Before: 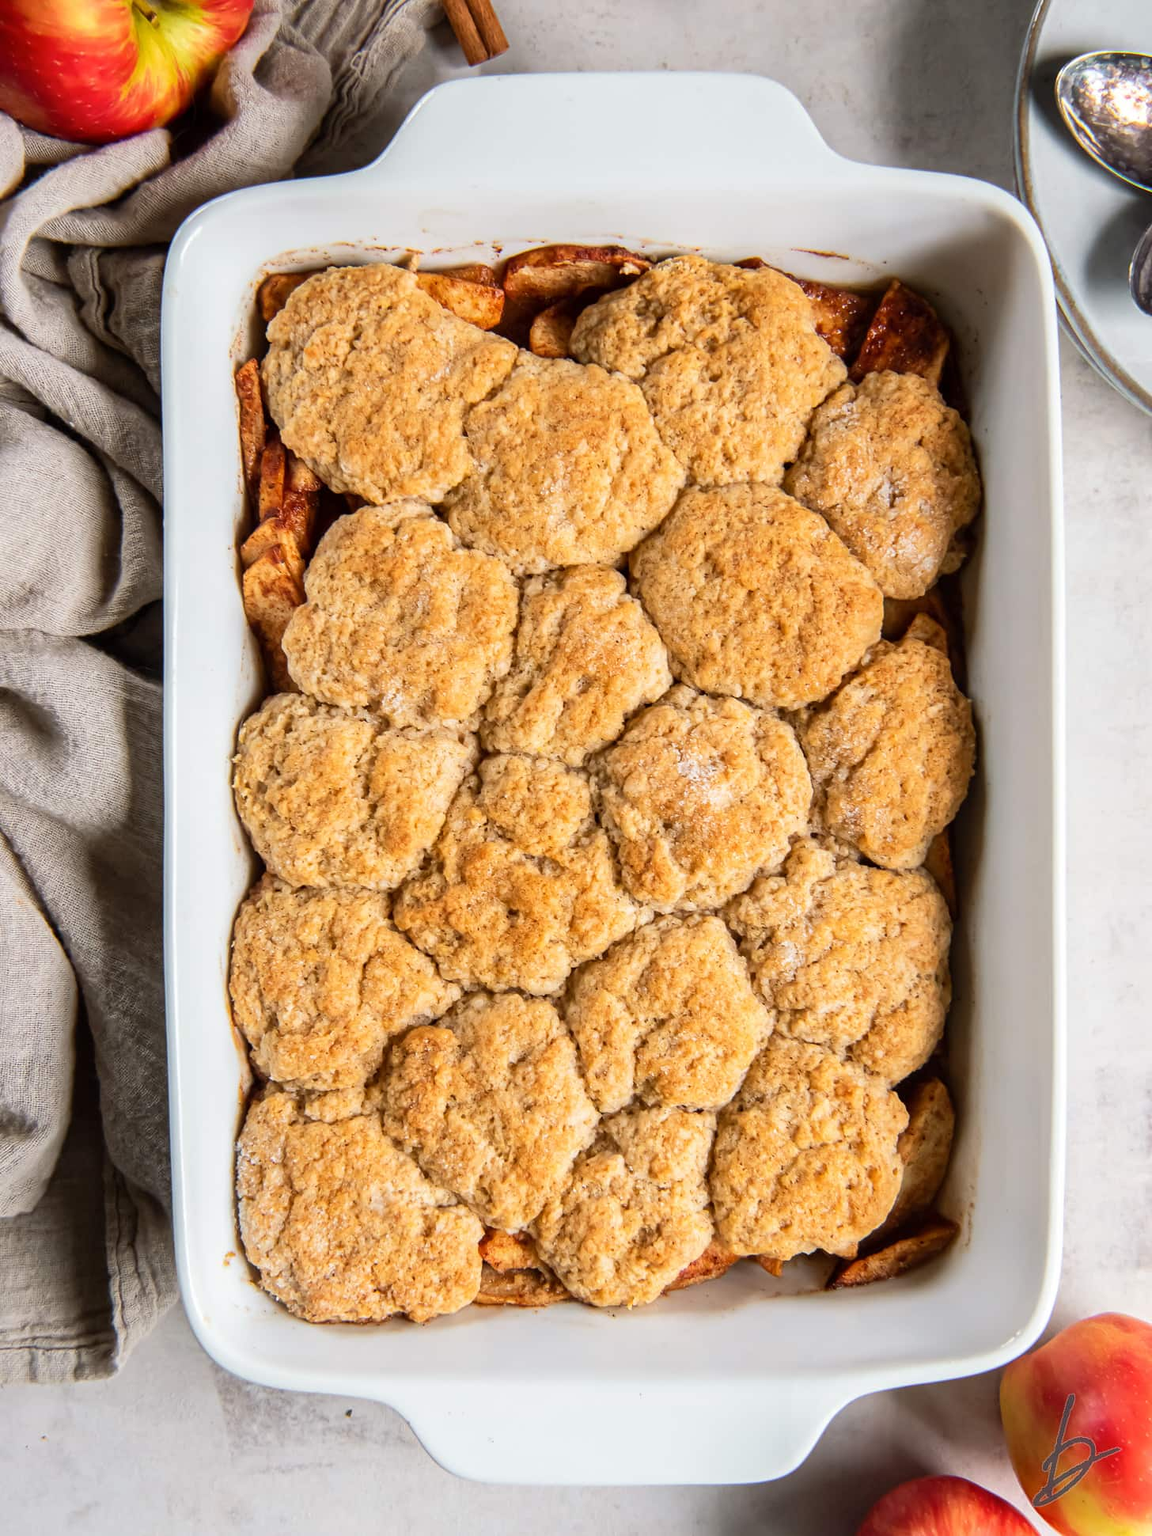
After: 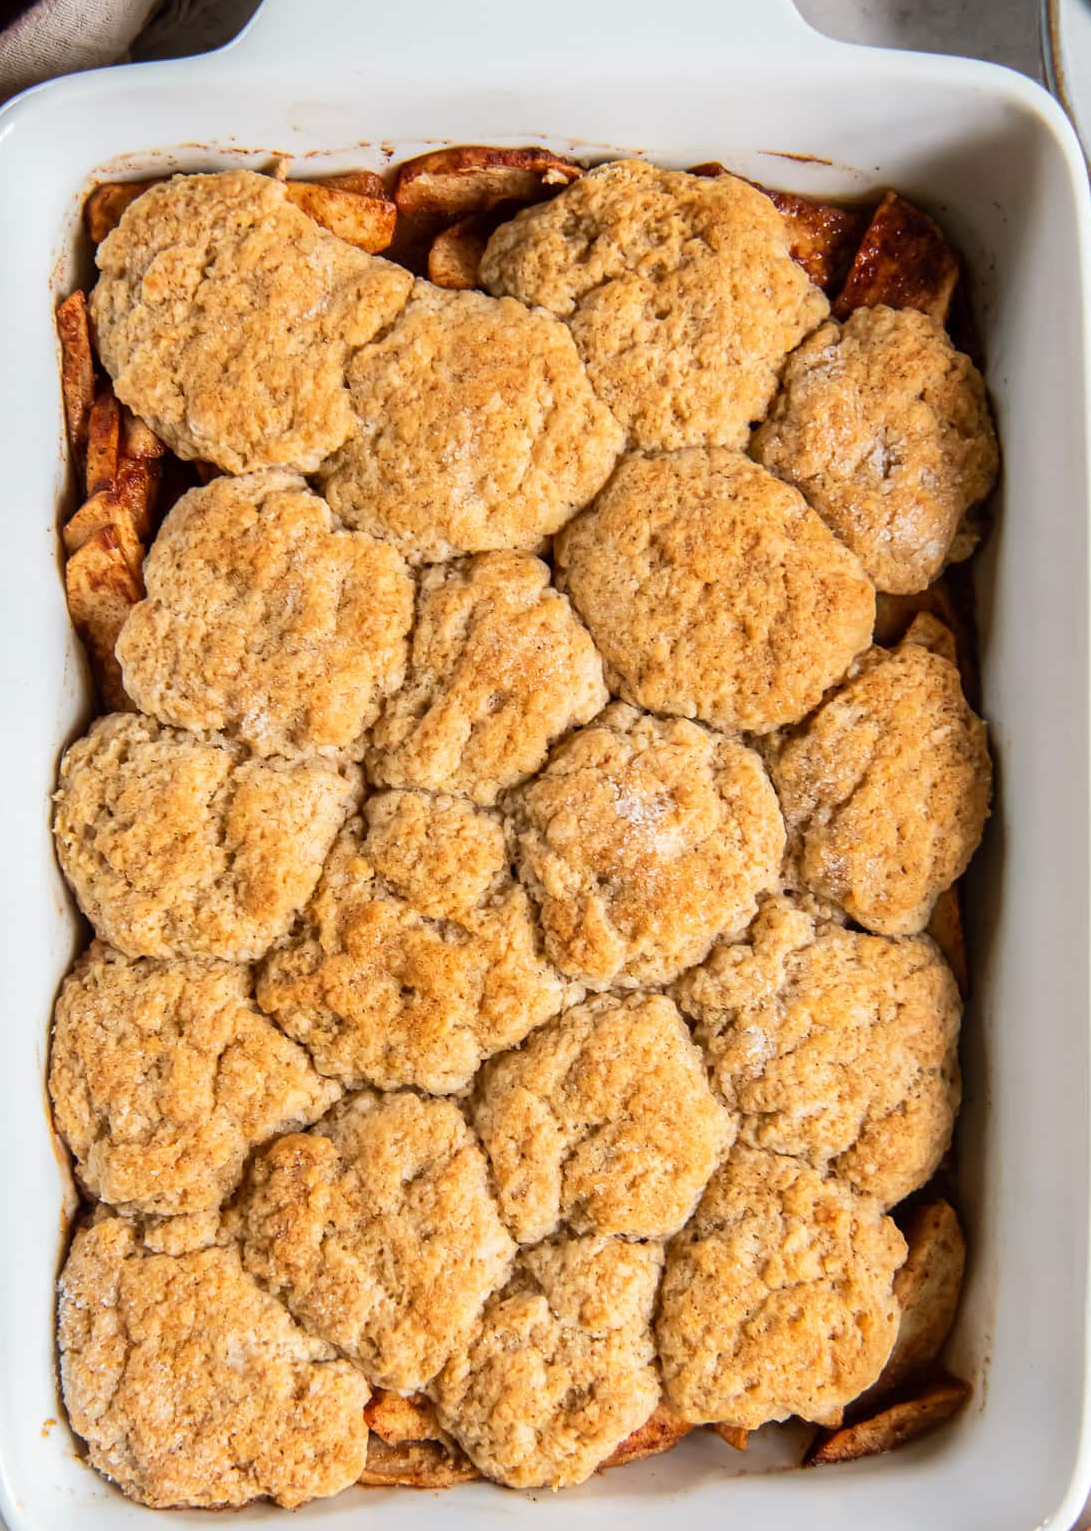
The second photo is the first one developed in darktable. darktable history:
crop: left 16.564%, top 8.449%, right 8.495%, bottom 12.643%
